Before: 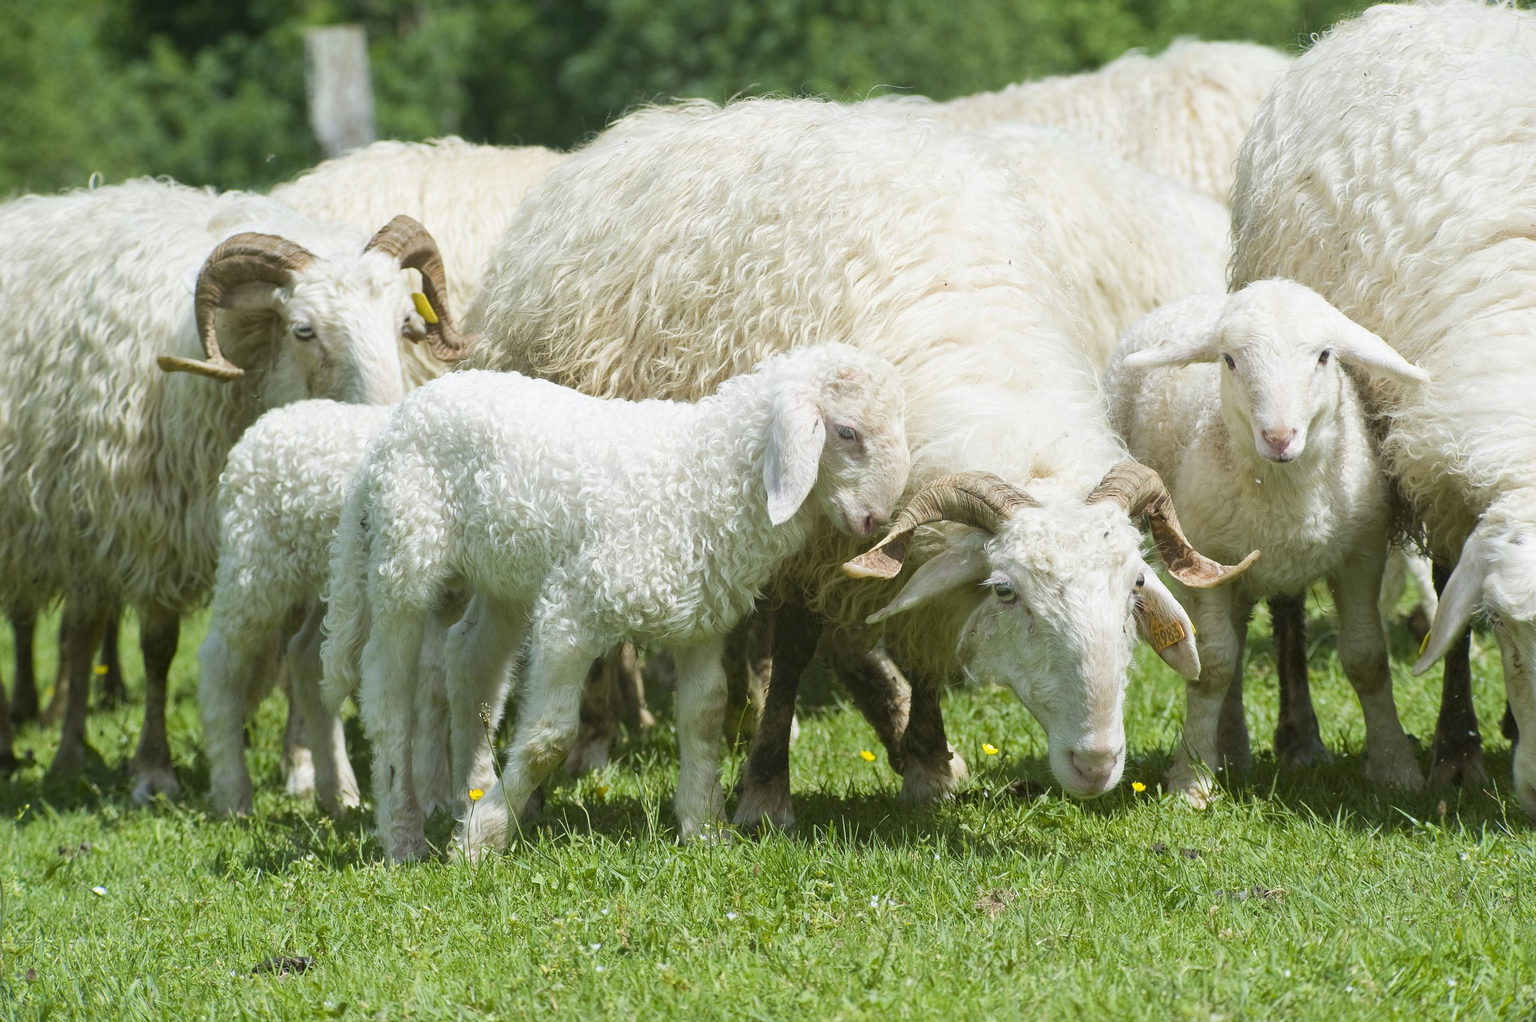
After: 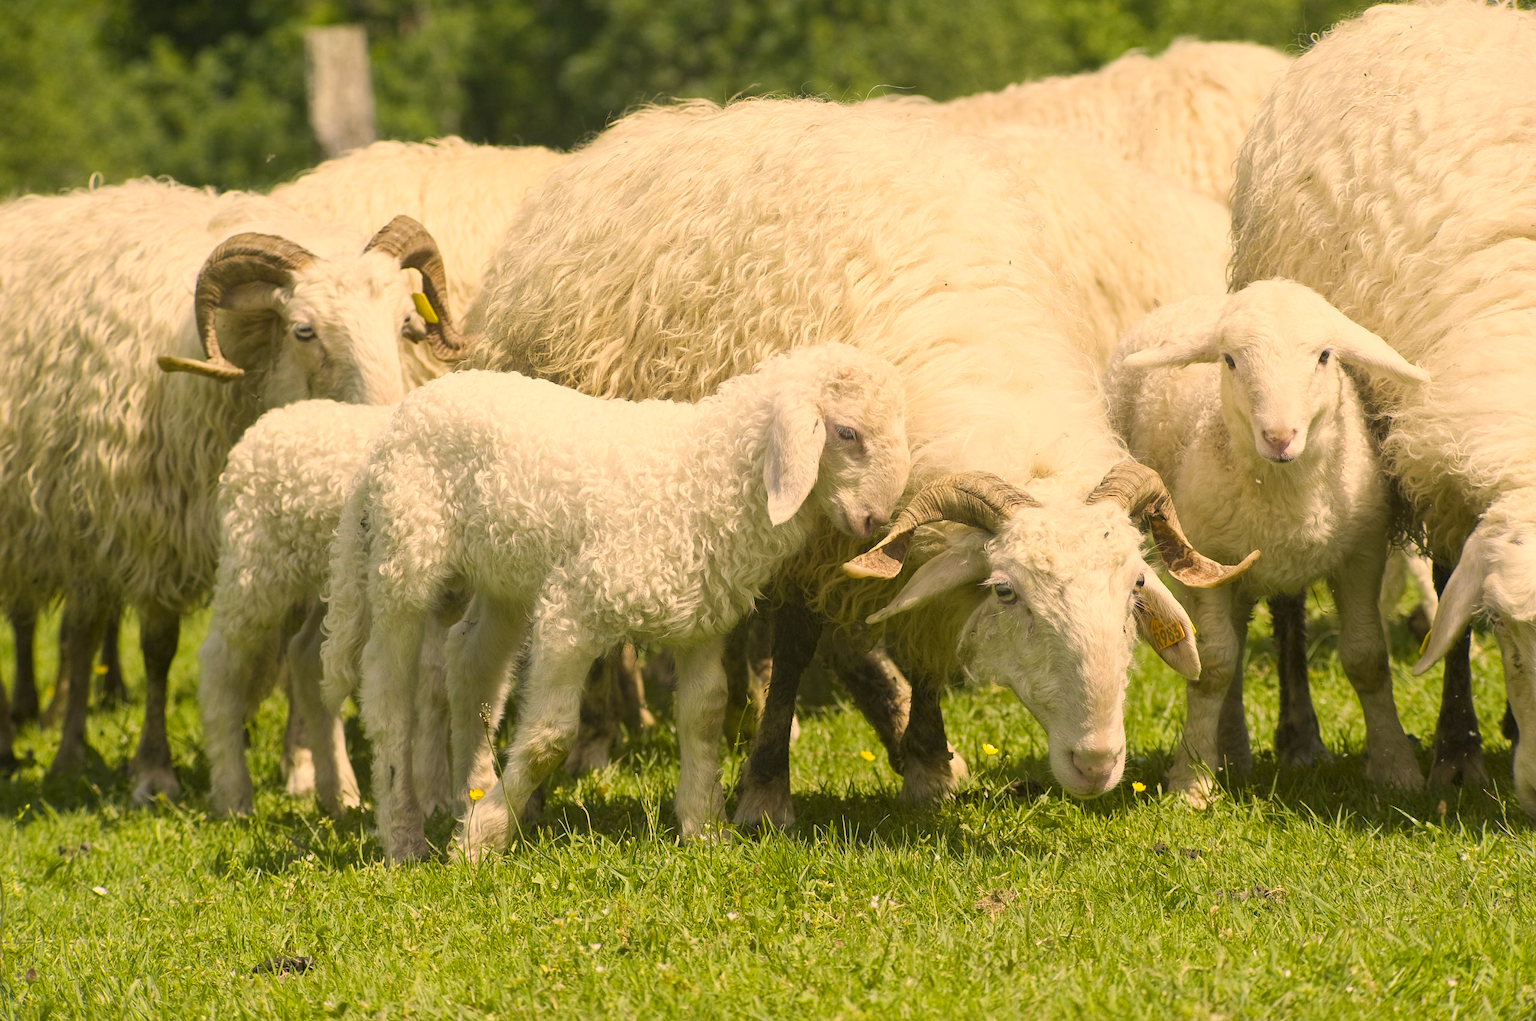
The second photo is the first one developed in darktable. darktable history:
color correction: highlights a* 14.8, highlights b* 32.21
